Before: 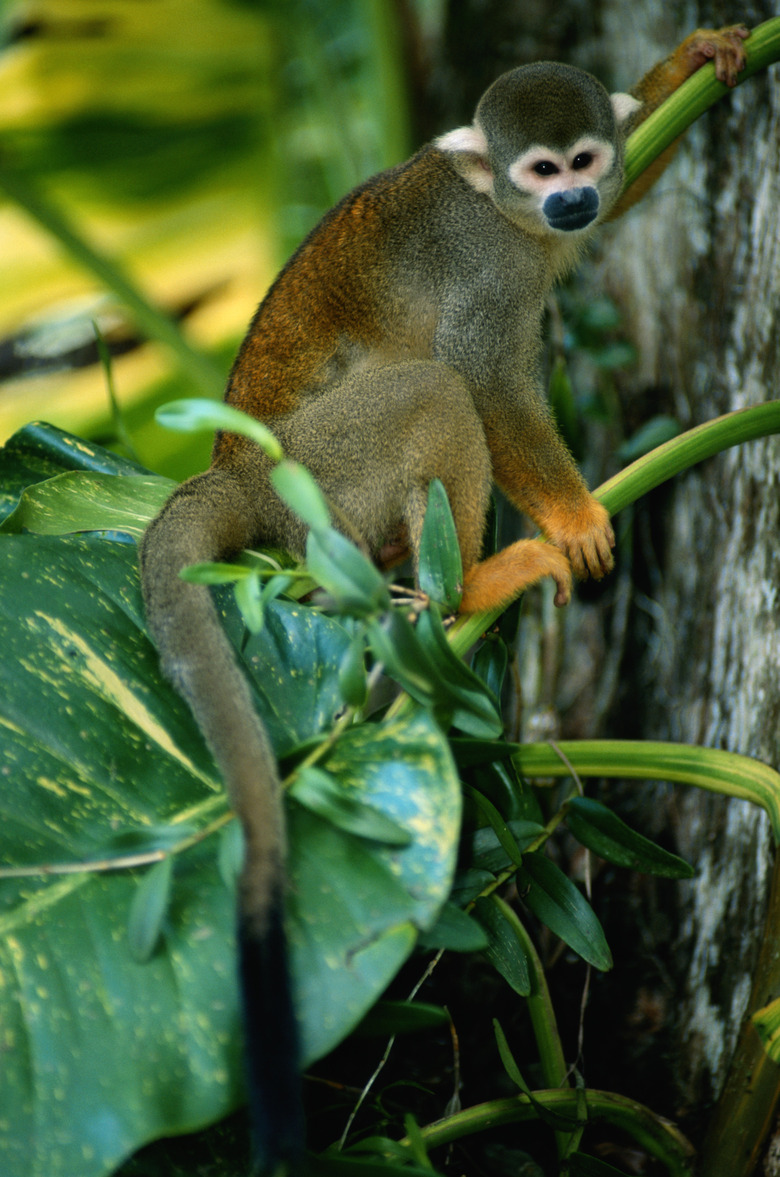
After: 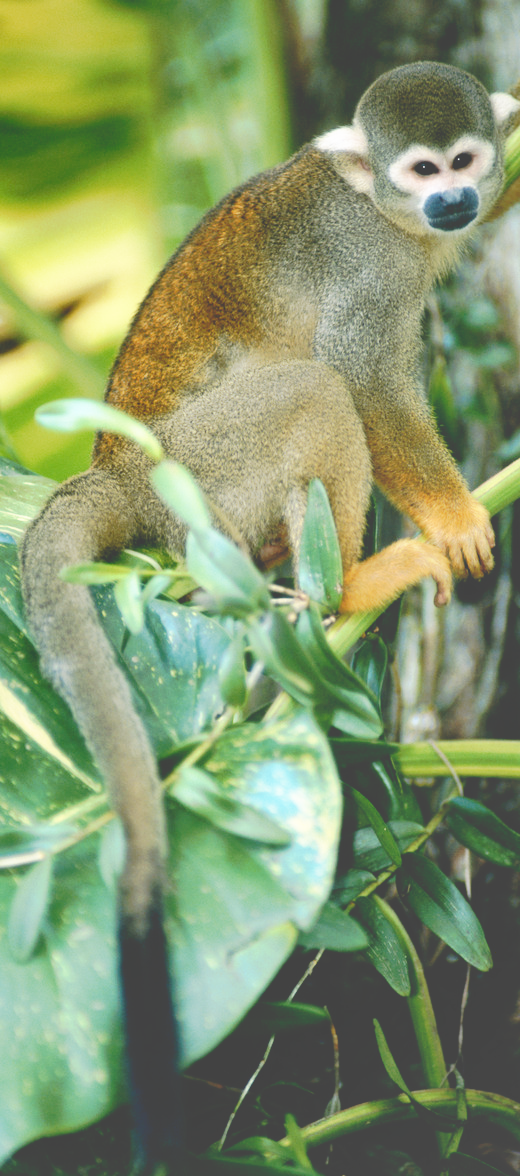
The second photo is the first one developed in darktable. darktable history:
shadows and highlights: radius 264.75, soften with gaussian
tone curve: curves: ch0 [(0, 0) (0.003, 0.277) (0.011, 0.277) (0.025, 0.279) (0.044, 0.282) (0.069, 0.286) (0.1, 0.289) (0.136, 0.294) (0.177, 0.318) (0.224, 0.345) (0.277, 0.379) (0.335, 0.425) (0.399, 0.481) (0.468, 0.542) (0.543, 0.594) (0.623, 0.662) (0.709, 0.731) (0.801, 0.792) (0.898, 0.851) (1, 1)], preserve colors none
base curve: curves: ch0 [(0, 0) (0.012, 0.01) (0.073, 0.168) (0.31, 0.711) (0.645, 0.957) (1, 1)], preserve colors none
crop and rotate: left 15.446%, right 17.836%
